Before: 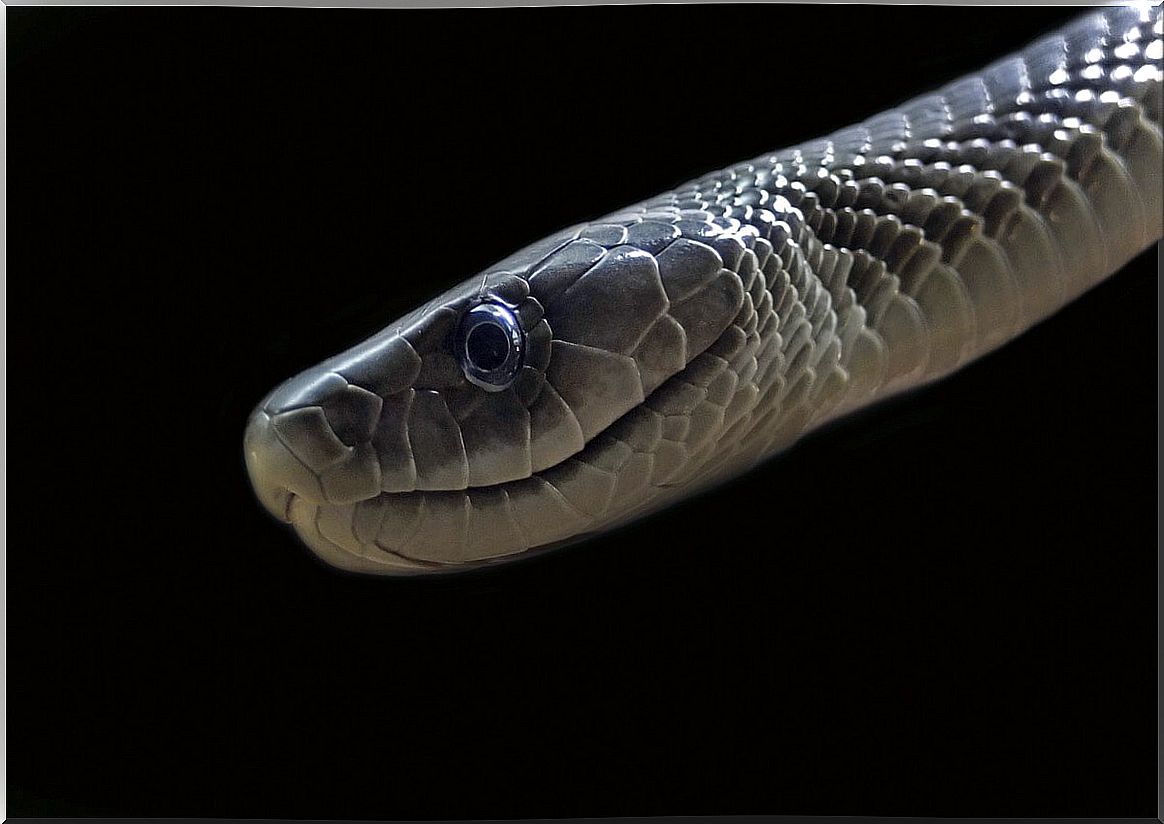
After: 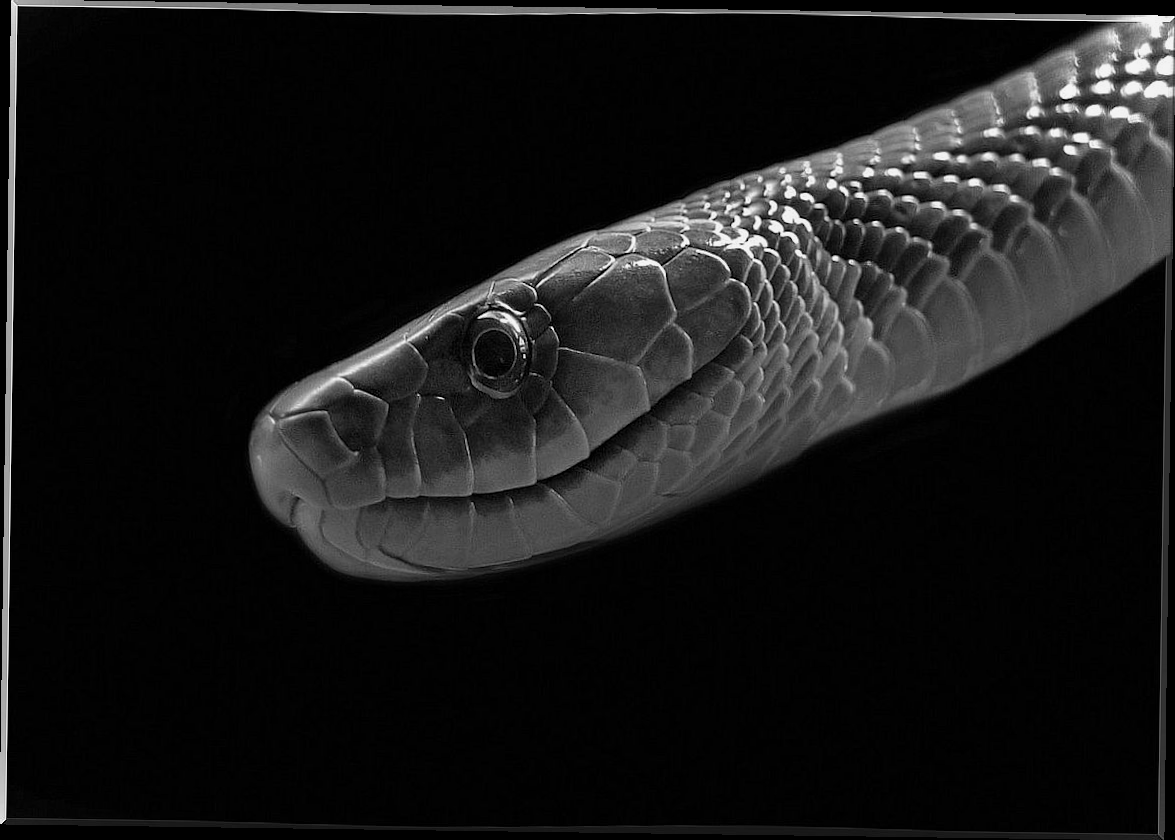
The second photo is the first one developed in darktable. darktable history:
monochrome: a 14.95, b -89.96
rotate and perspective: rotation 0.8°, automatic cropping off
